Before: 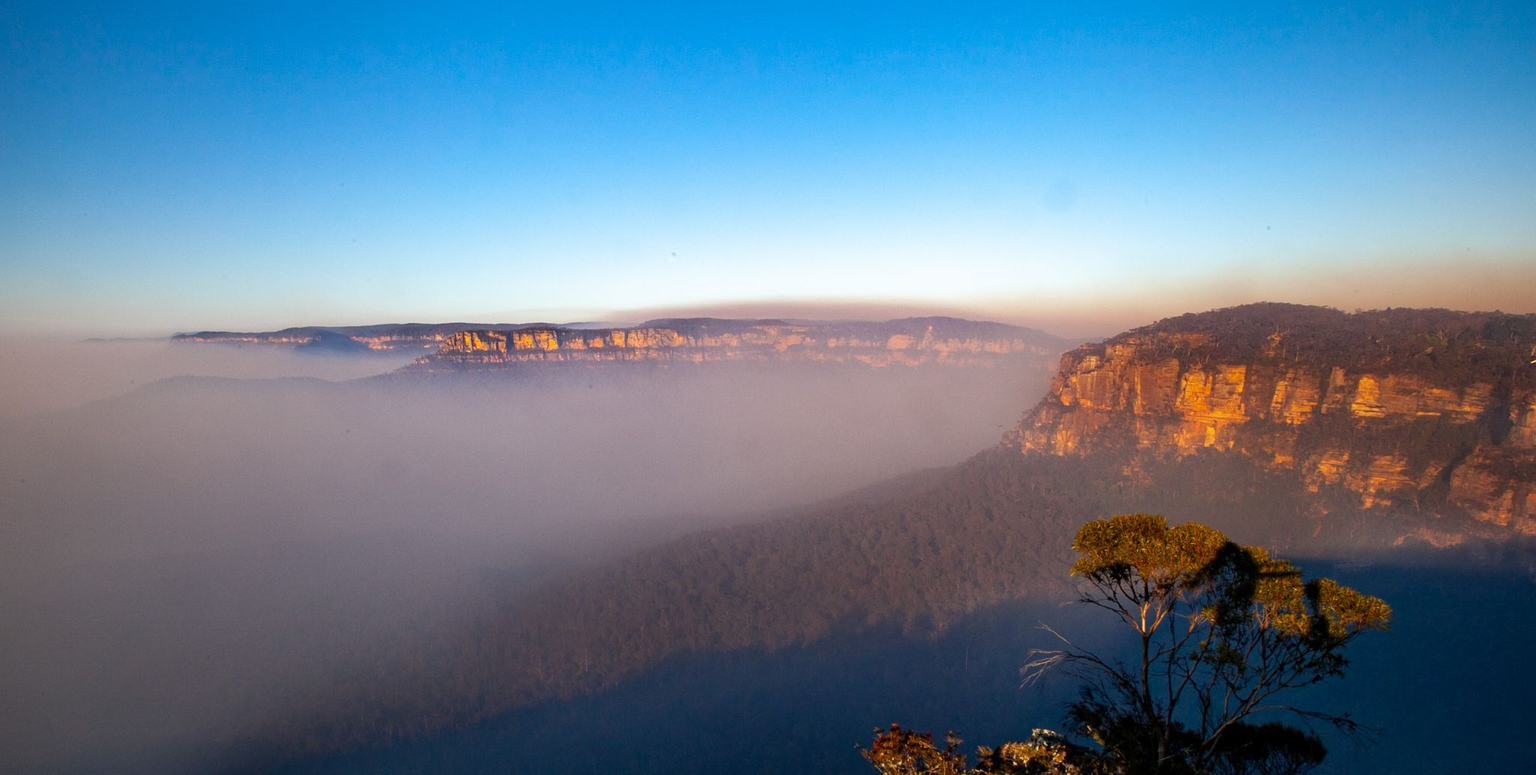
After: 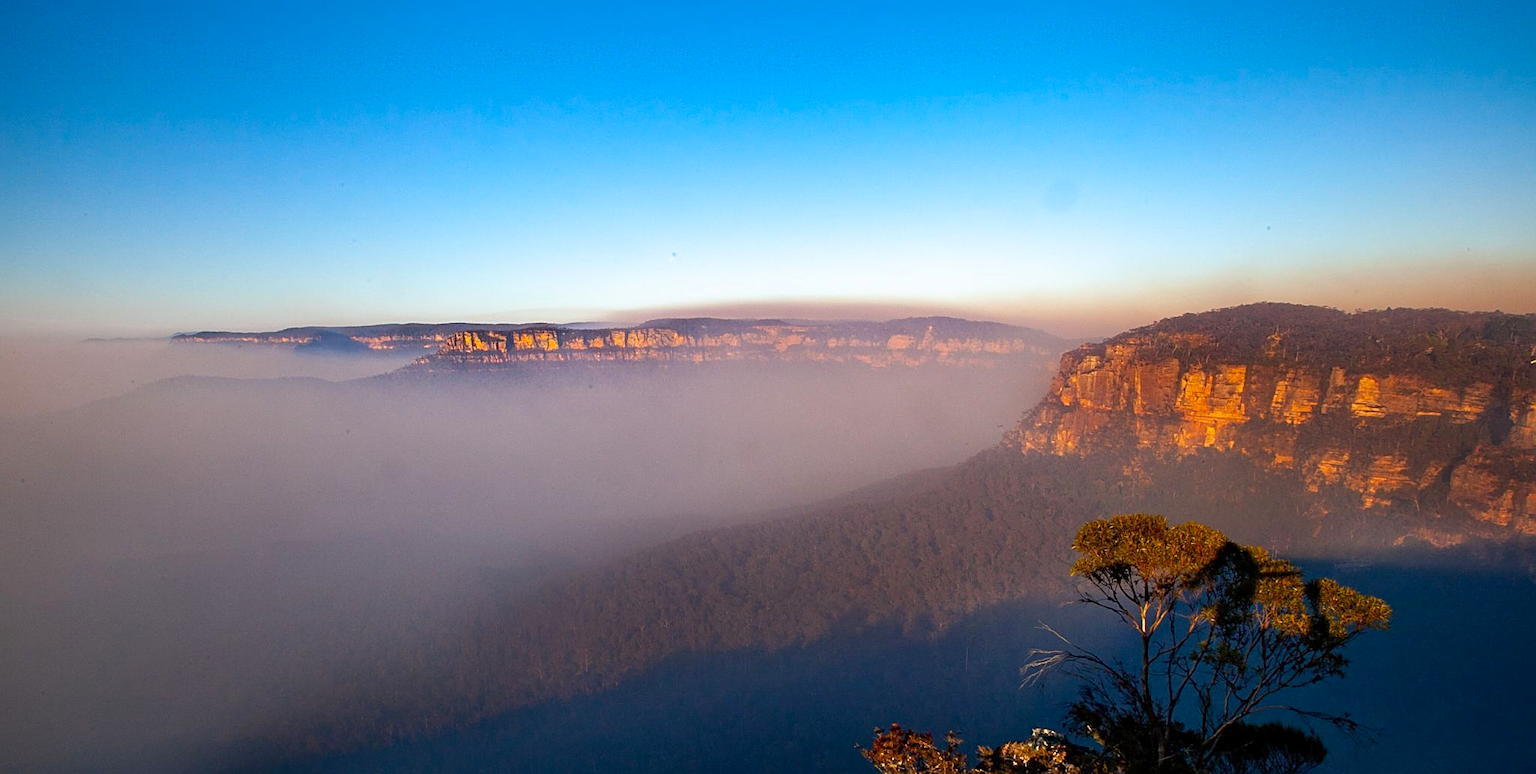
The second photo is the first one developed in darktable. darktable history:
contrast brightness saturation: saturation 0.121
sharpen: on, module defaults
